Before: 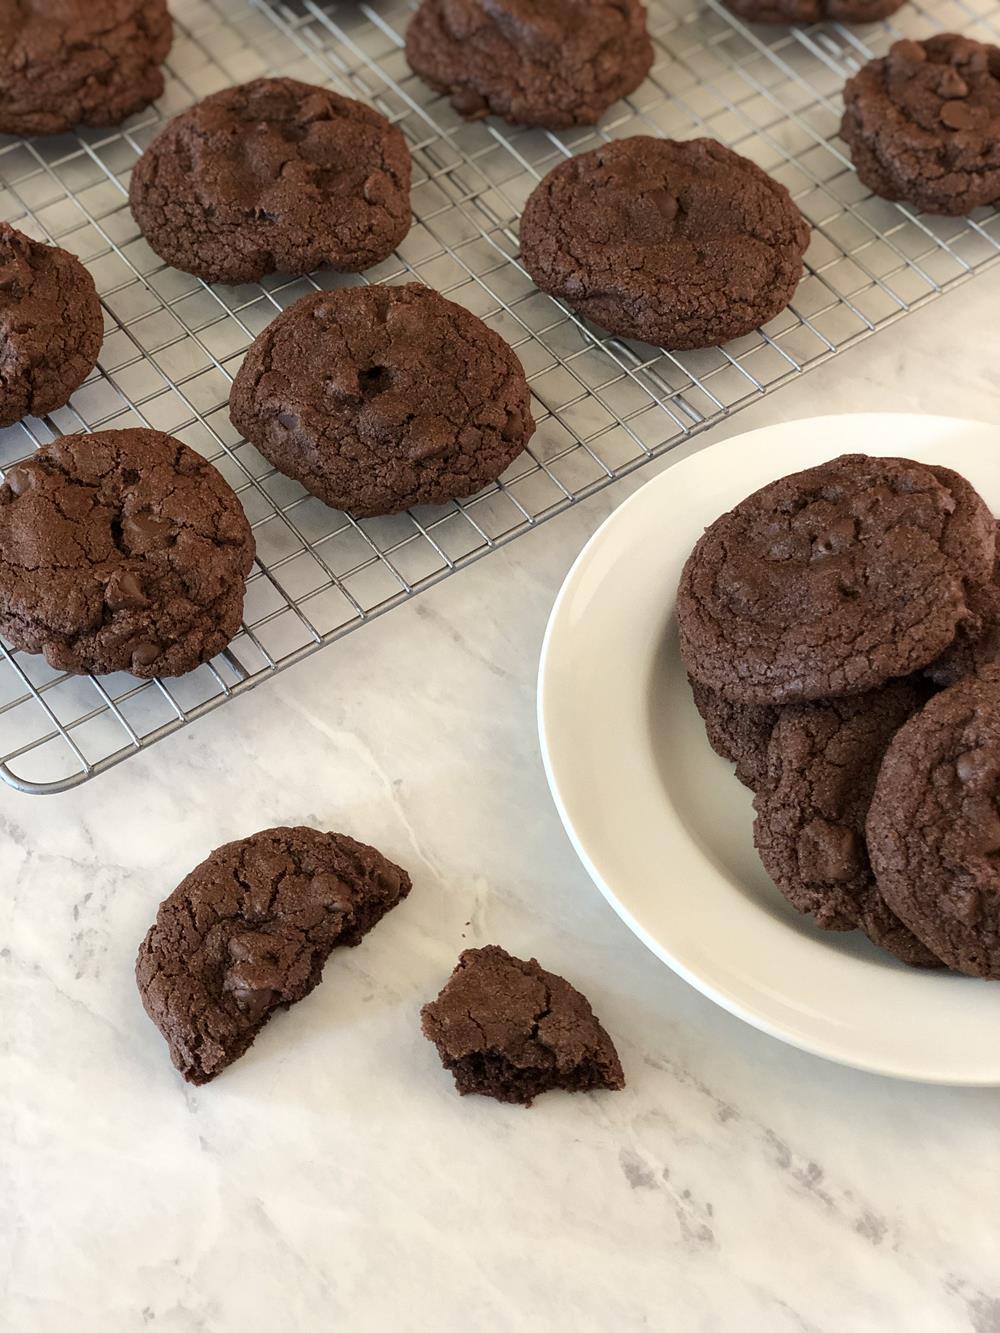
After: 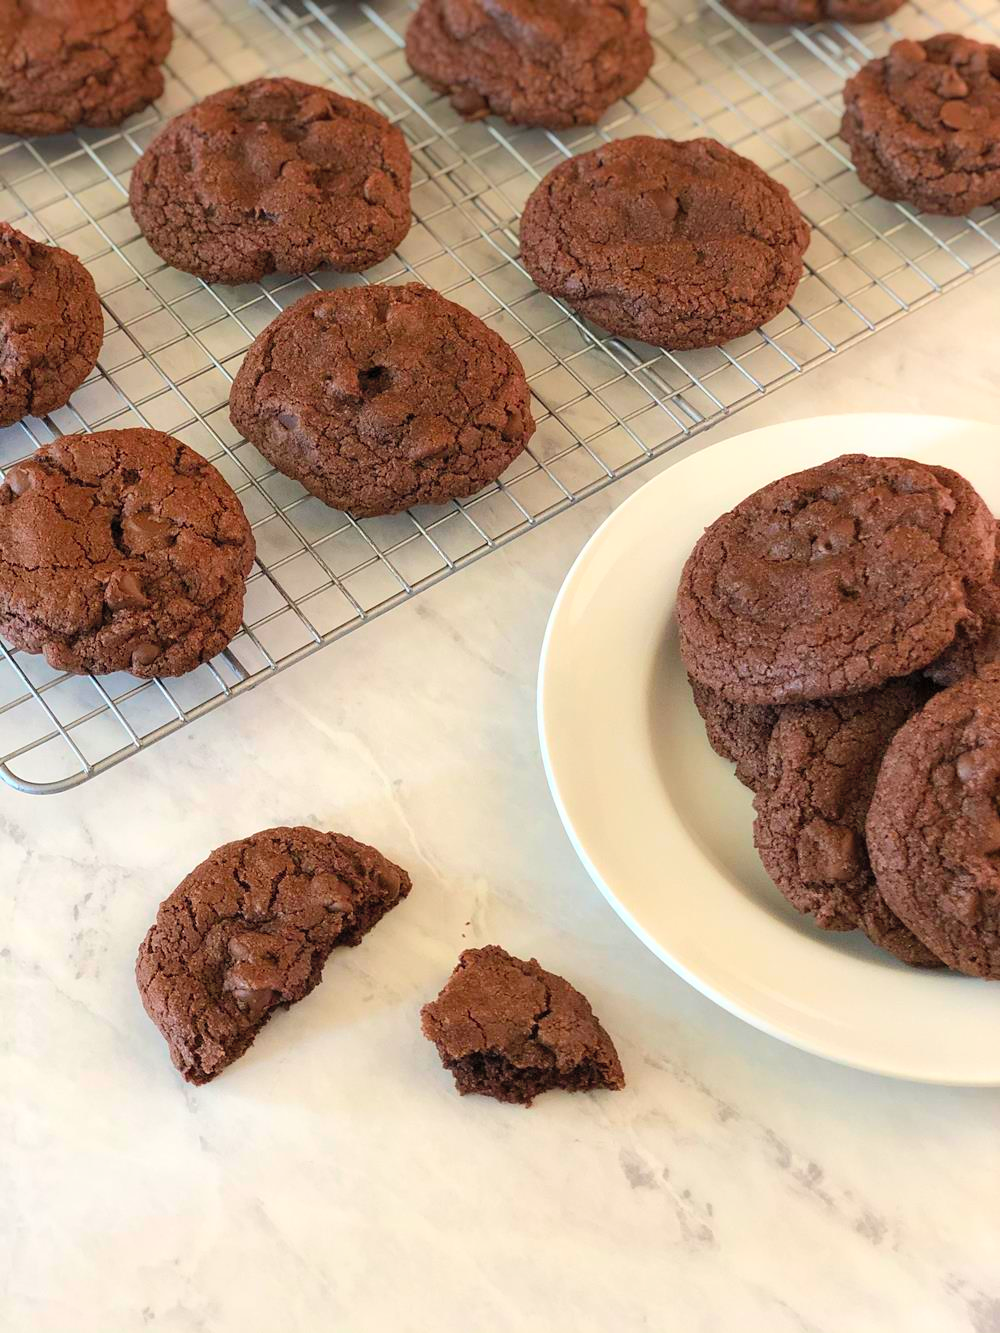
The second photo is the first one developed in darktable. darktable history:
contrast brightness saturation: contrast 0.068, brightness 0.177, saturation 0.401
